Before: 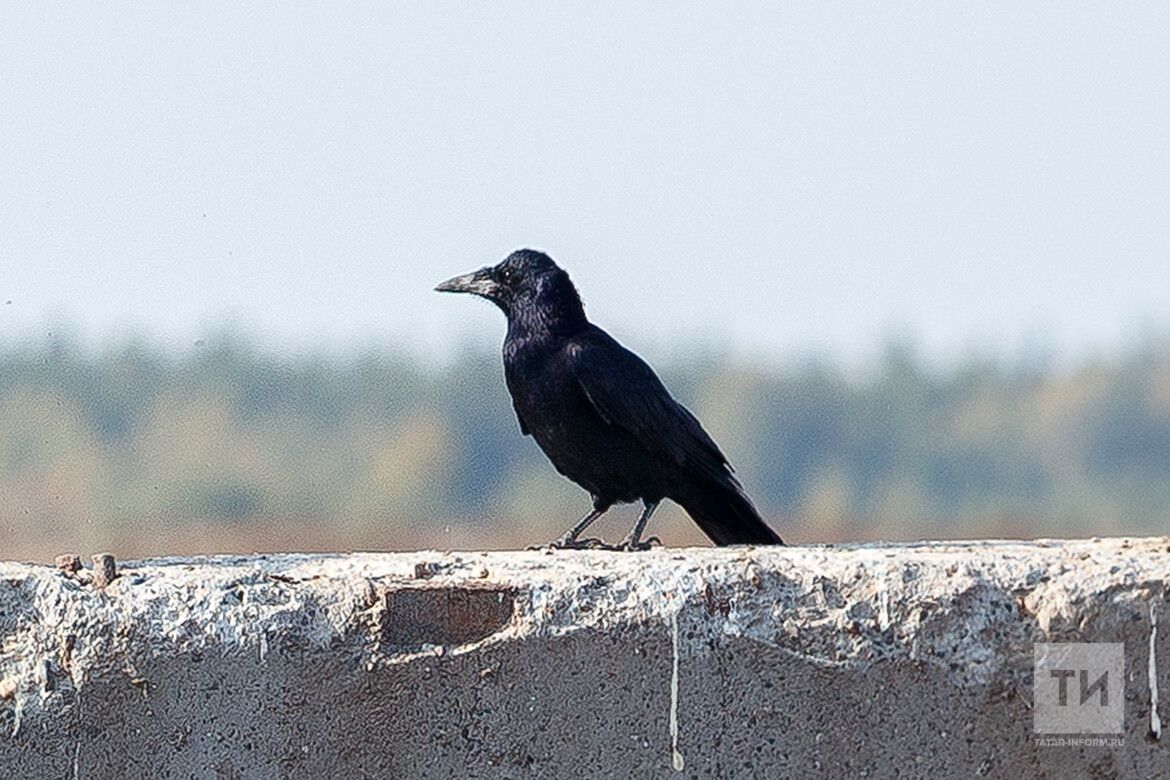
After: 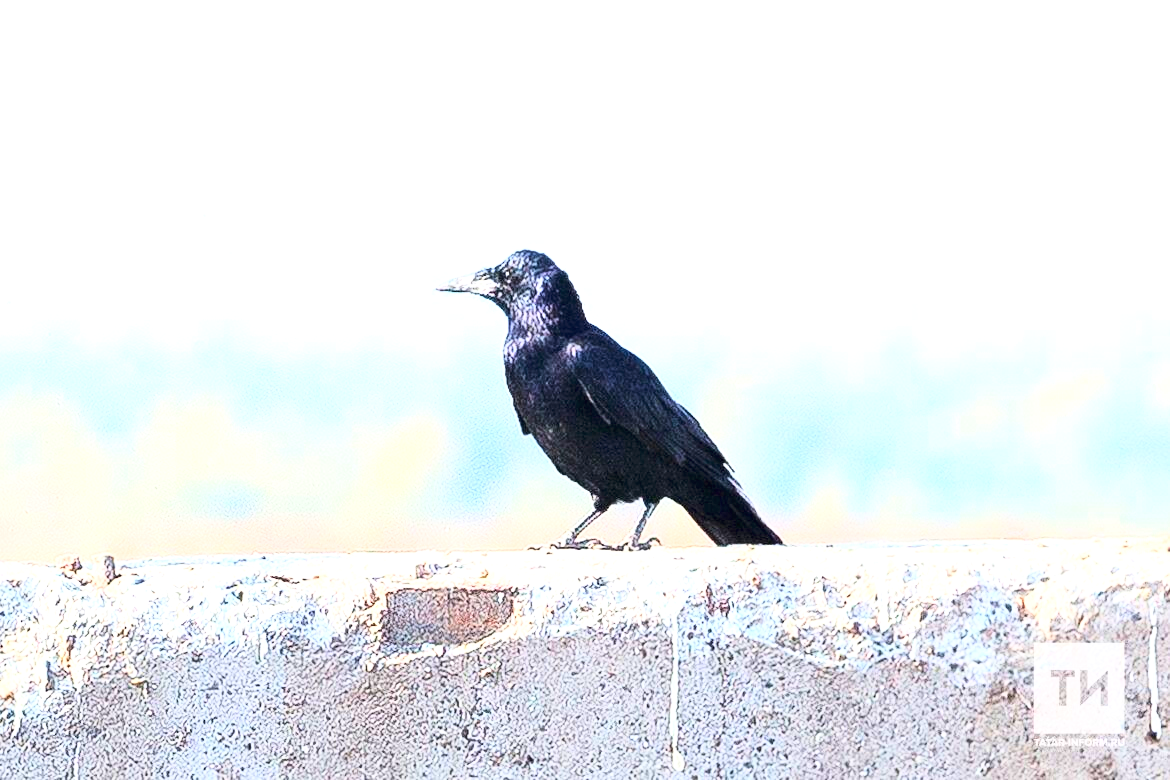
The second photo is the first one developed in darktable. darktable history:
base curve: curves: ch0 [(0, 0) (0.018, 0.026) (0.143, 0.37) (0.33, 0.731) (0.458, 0.853) (0.735, 0.965) (0.905, 0.986) (1, 1)]
exposure: black level correction 0, exposure 1.5 EV, compensate exposure bias true, compensate highlight preservation false
